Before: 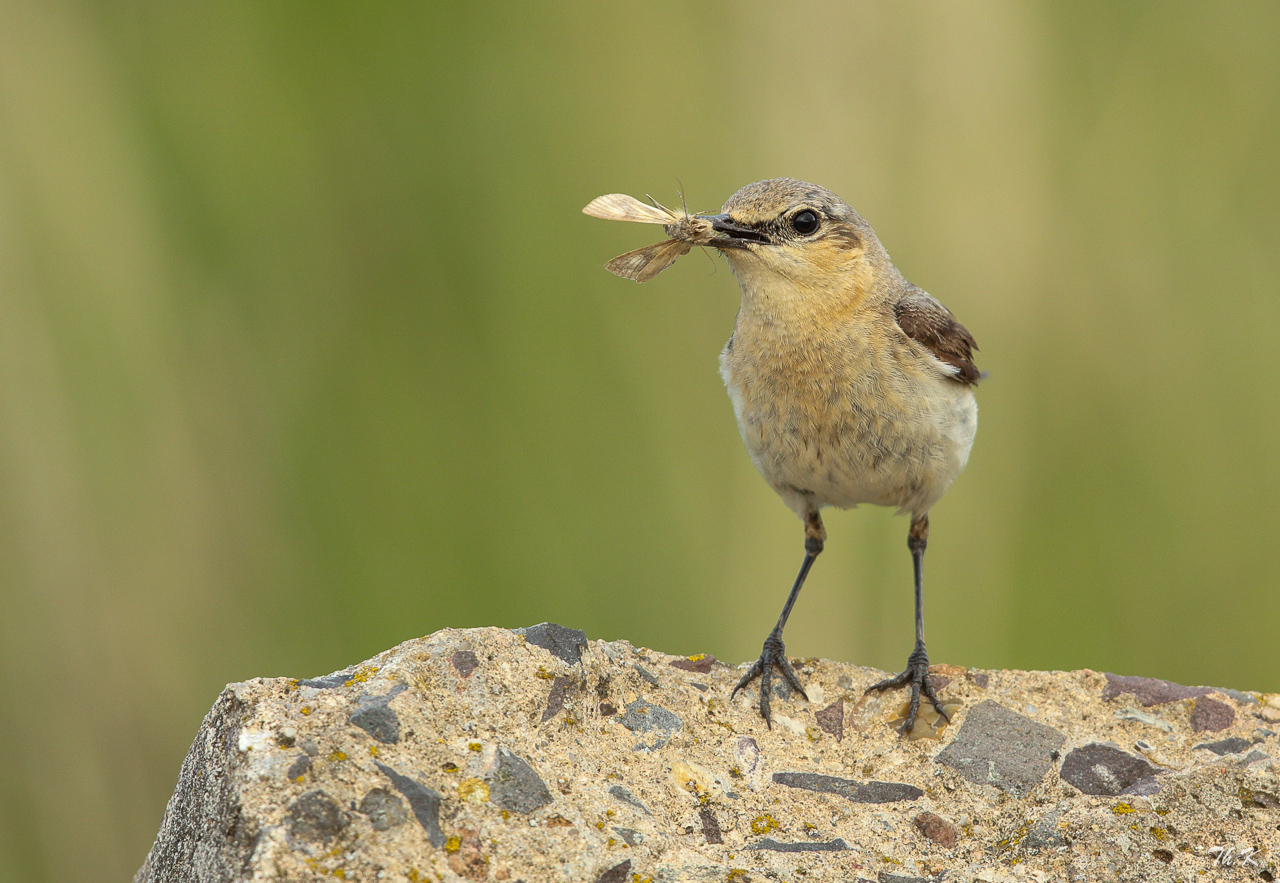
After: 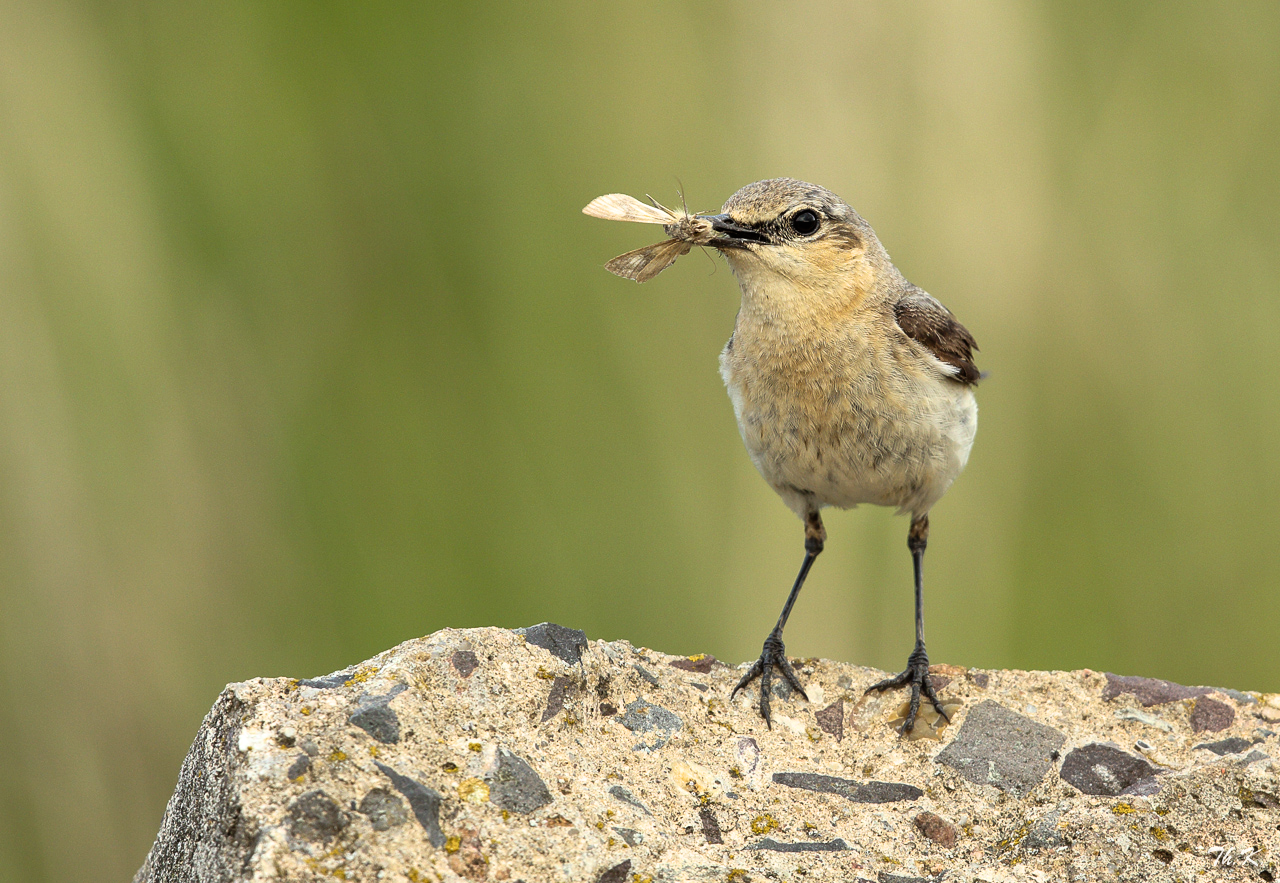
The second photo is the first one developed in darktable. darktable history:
filmic rgb: black relative exposure -8.03 EV, white relative exposure 2.36 EV, hardness 6.67
